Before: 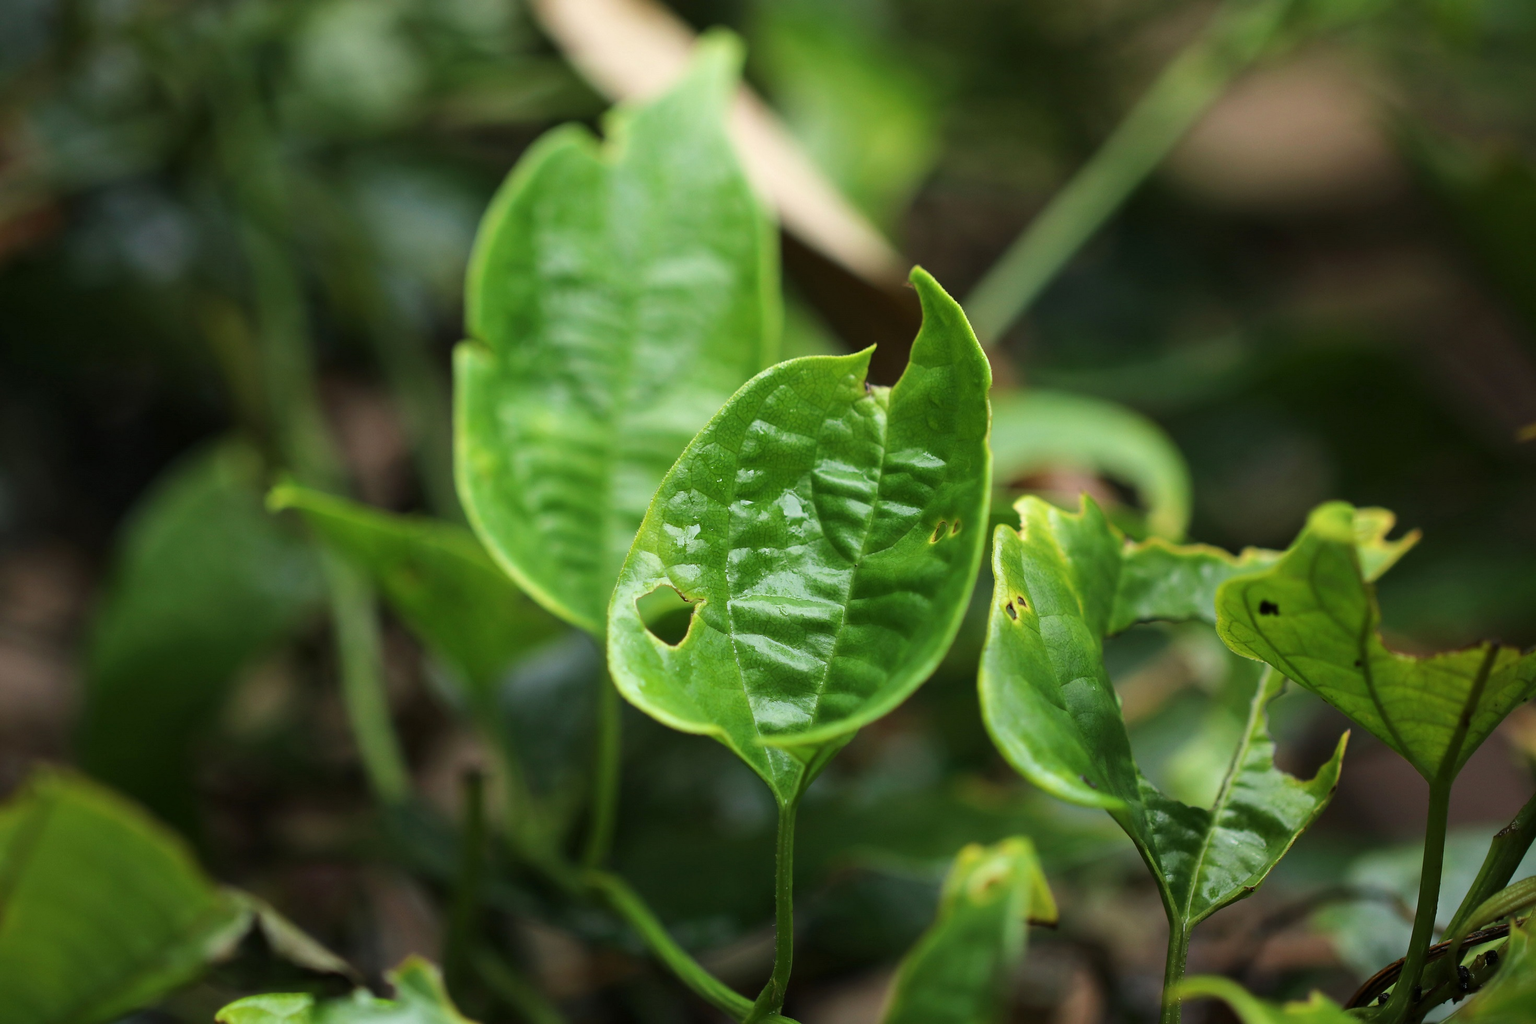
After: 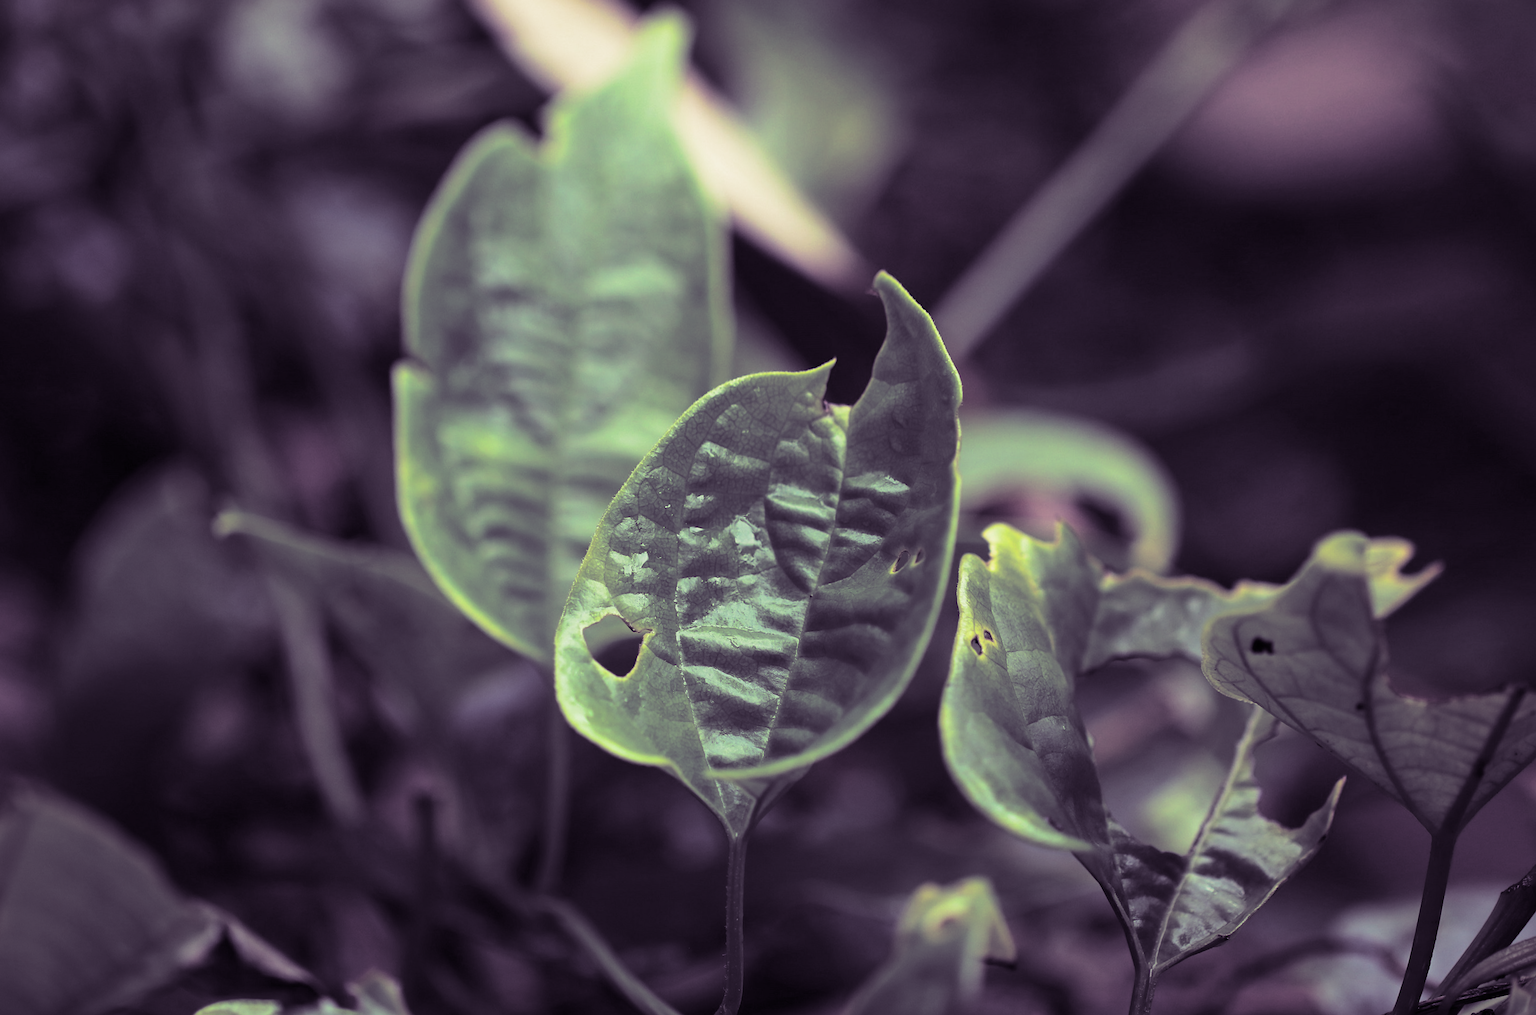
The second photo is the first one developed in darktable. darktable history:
split-toning: shadows › hue 266.4°, shadows › saturation 0.4, highlights › hue 61.2°, highlights › saturation 0.3, compress 0%
color balance rgb: perceptual saturation grading › global saturation 20%, perceptual saturation grading › highlights -25%, perceptual saturation grading › shadows 25%
rotate and perspective: rotation 0.062°, lens shift (vertical) 0.115, lens shift (horizontal) -0.133, crop left 0.047, crop right 0.94, crop top 0.061, crop bottom 0.94
